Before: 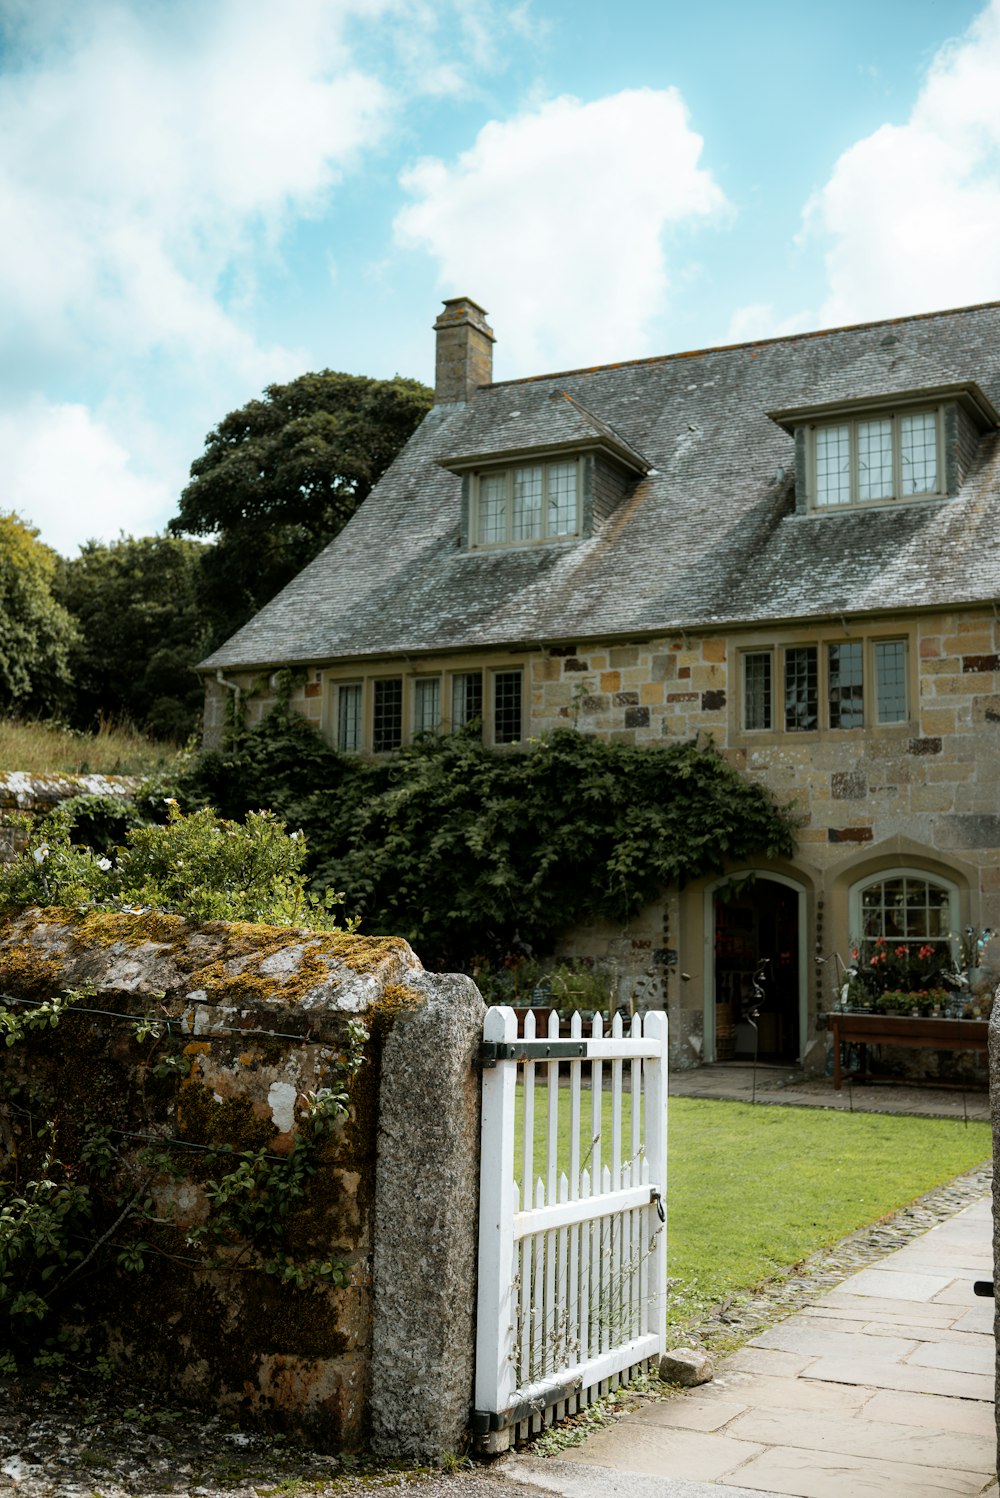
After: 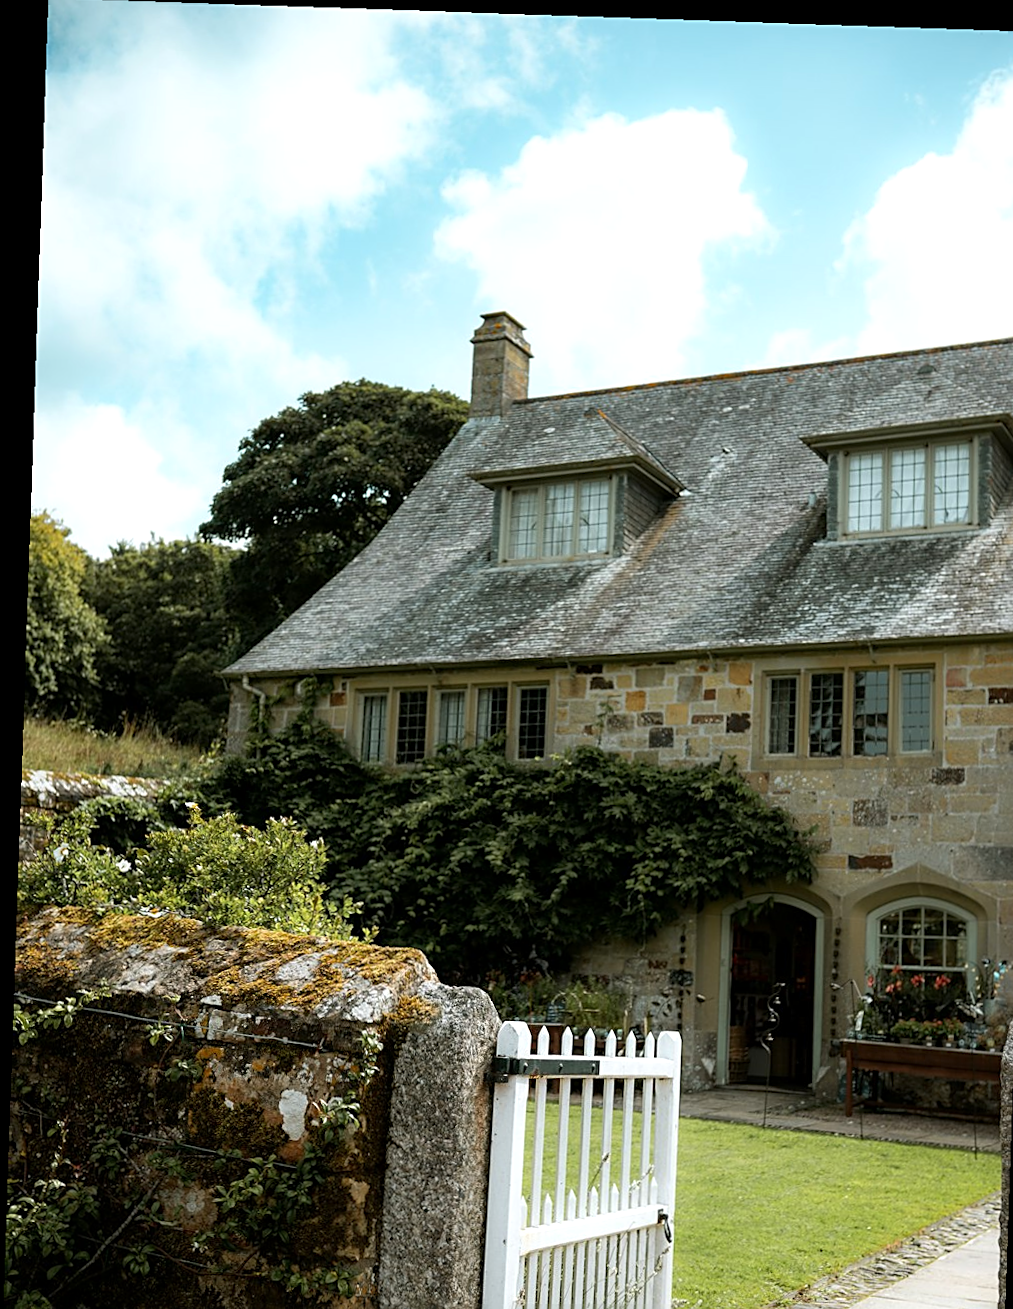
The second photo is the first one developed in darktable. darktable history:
rotate and perspective: rotation 2.17°, automatic cropping off
crop and rotate: angle 0.2°, left 0.275%, right 3.127%, bottom 14.18%
exposure: exposure 0.217 EV, compensate highlight preservation false
sharpen: on, module defaults
